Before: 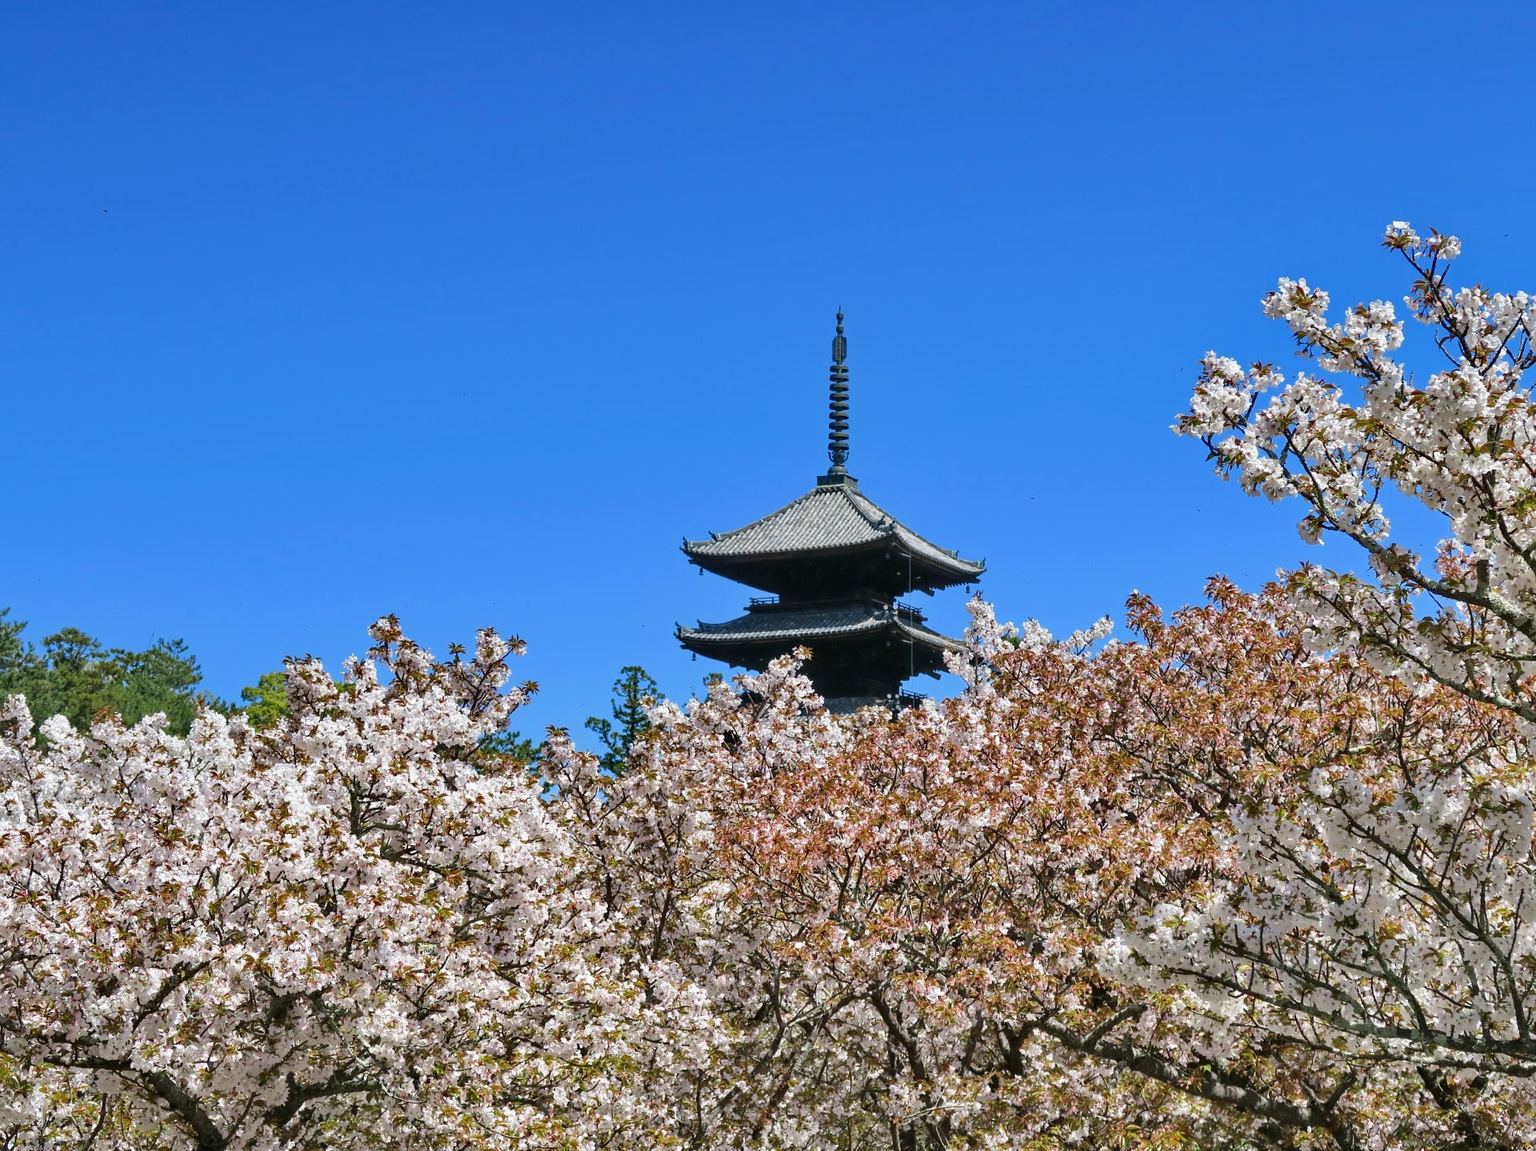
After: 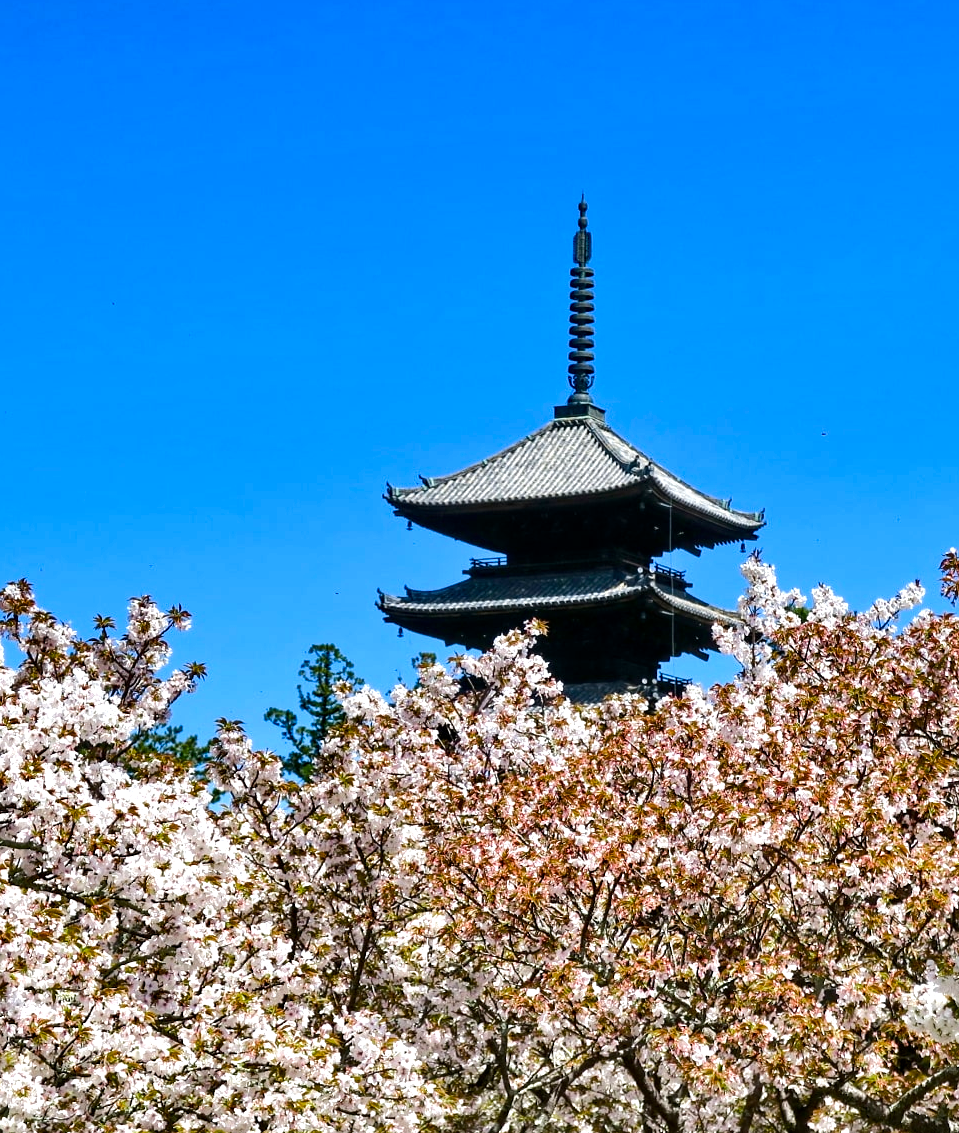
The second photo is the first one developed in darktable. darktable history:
local contrast: highlights 100%, shadows 102%, detail 120%, midtone range 0.2
color balance rgb: perceptual saturation grading › global saturation 20%, perceptual saturation grading › highlights -25.435%, perceptual saturation grading › shadows 49.457%, perceptual brilliance grading › highlights 17.907%, perceptual brilliance grading › mid-tones 30.693%, perceptual brilliance grading › shadows -30.647%
crop and rotate: angle 0.019°, left 24.332%, top 13.178%, right 25.696%, bottom 8.015%
